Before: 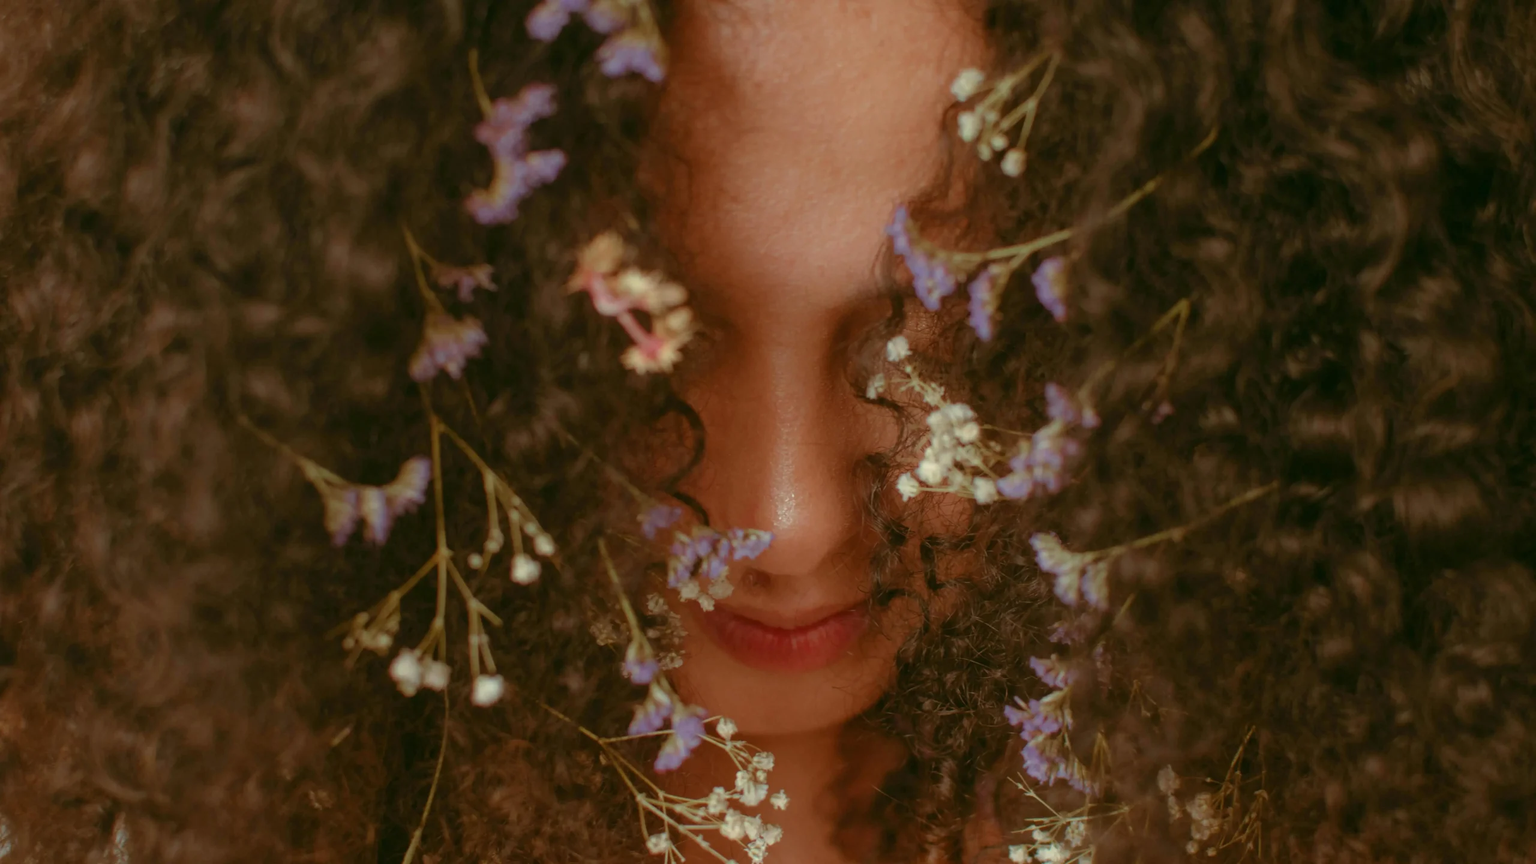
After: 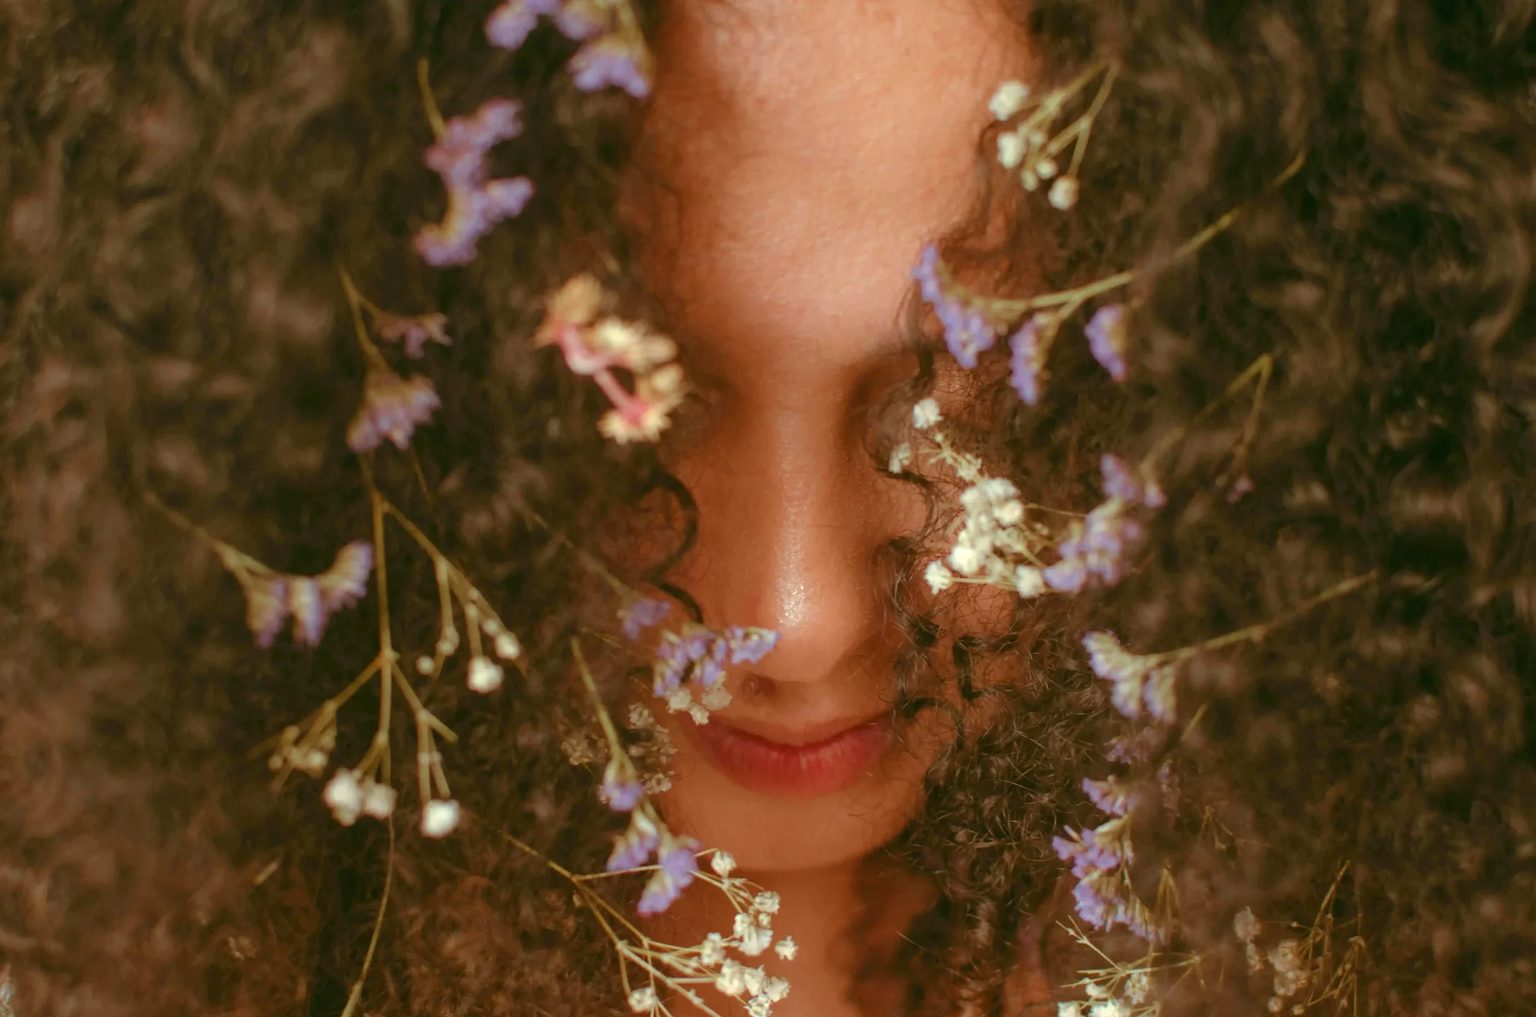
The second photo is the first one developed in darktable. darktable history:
crop: left 7.598%, right 7.873%
white balance: red 0.986, blue 1.01
exposure: black level correction 0, exposure 0.7 EV, compensate exposure bias true, compensate highlight preservation false
